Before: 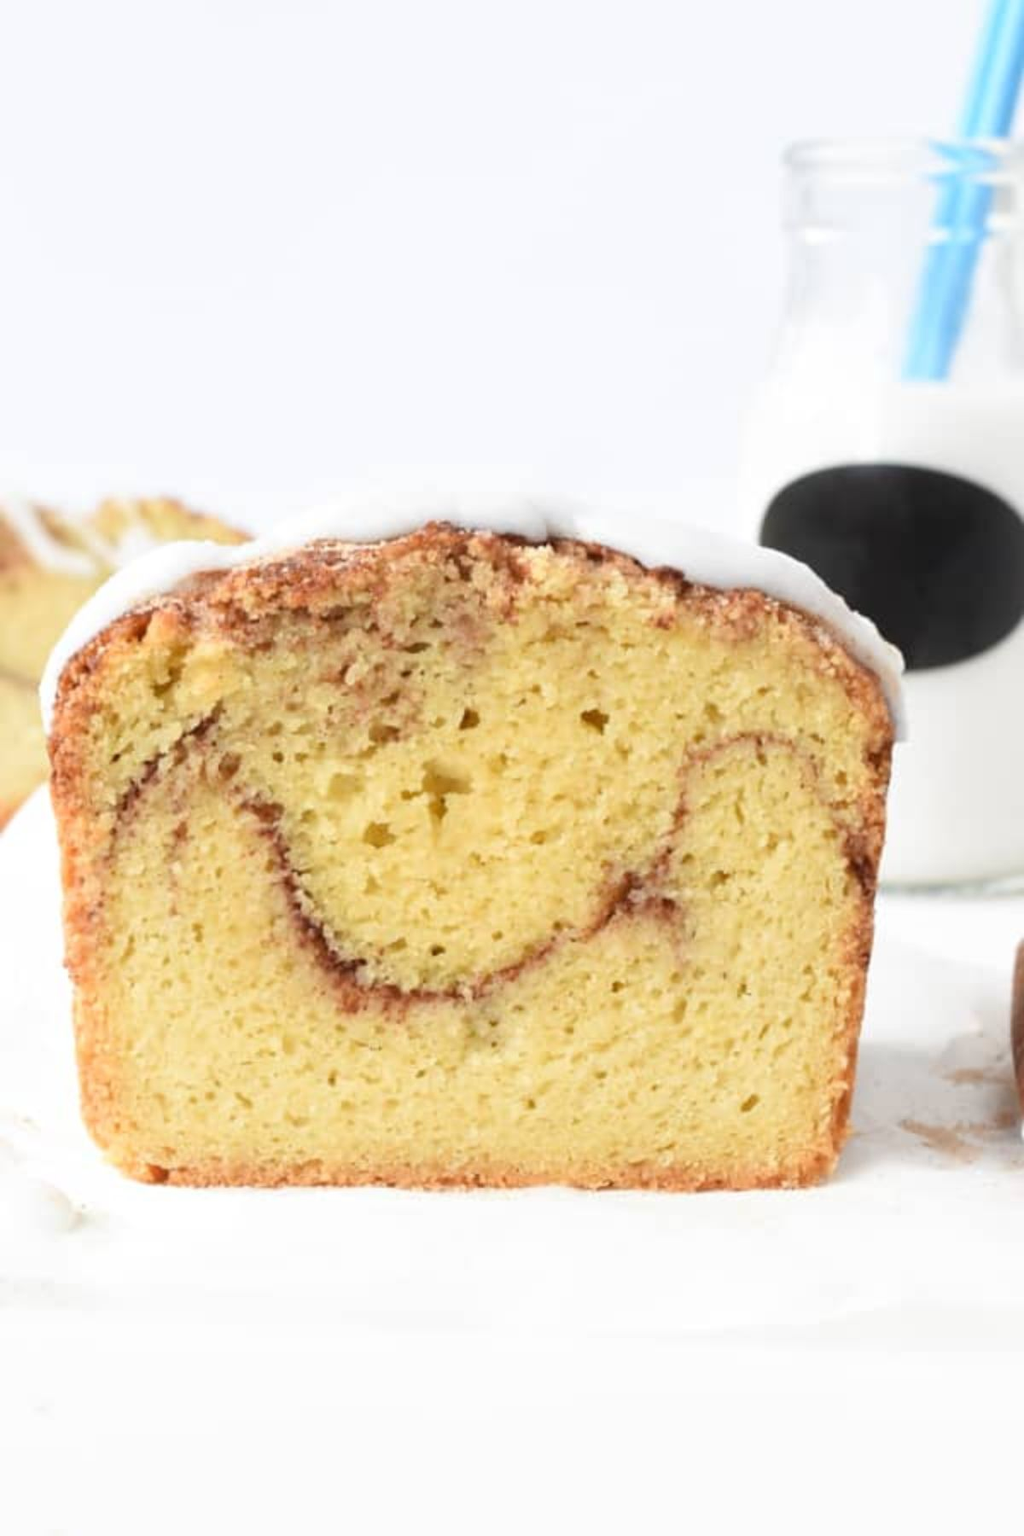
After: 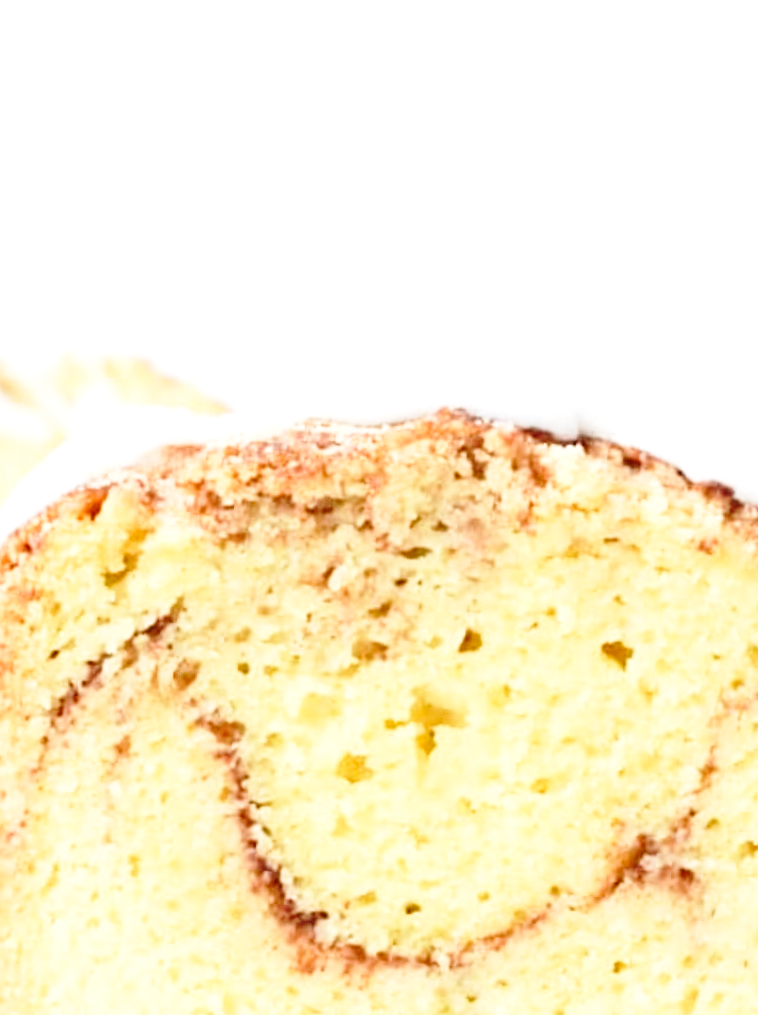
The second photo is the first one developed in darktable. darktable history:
crop and rotate: angle -4.43°, left 2.214%, top 6.621%, right 27.457%, bottom 30.584%
base curve: curves: ch0 [(0, 0) (0.028, 0.03) (0.121, 0.232) (0.46, 0.748) (0.859, 0.968) (1, 1)], preserve colors none
tone equalizer: -8 EV -0.419 EV, -7 EV -0.421 EV, -6 EV -0.342 EV, -5 EV -0.248 EV, -3 EV 0.255 EV, -2 EV 0.348 EV, -1 EV 0.377 EV, +0 EV 0.411 EV
